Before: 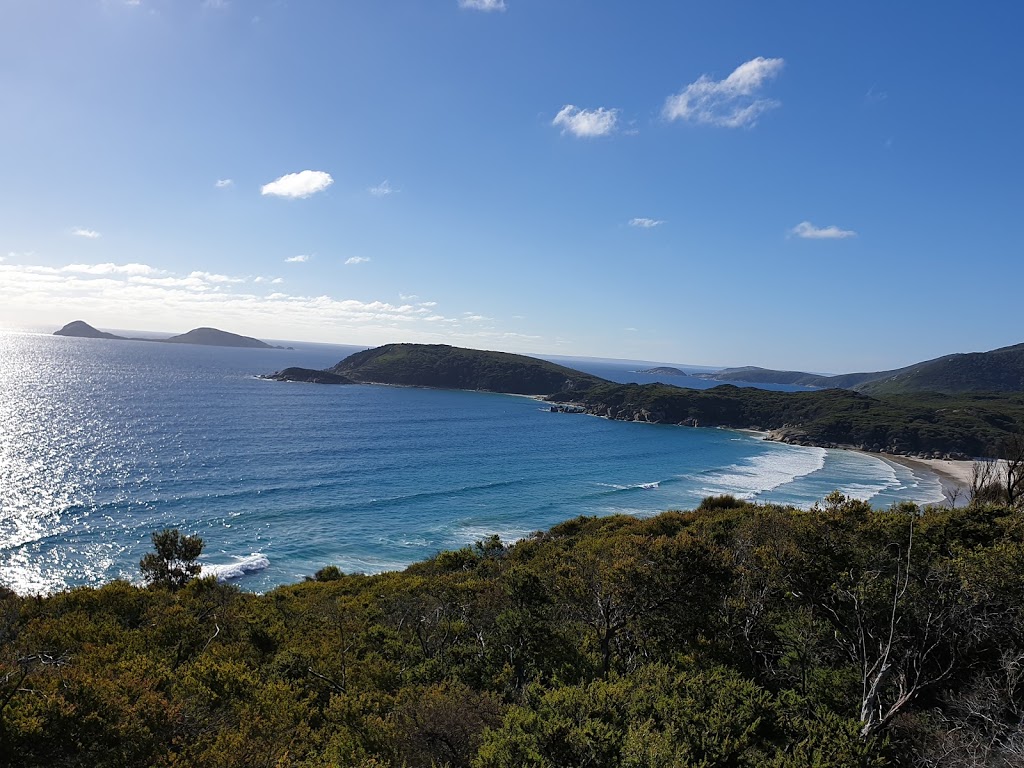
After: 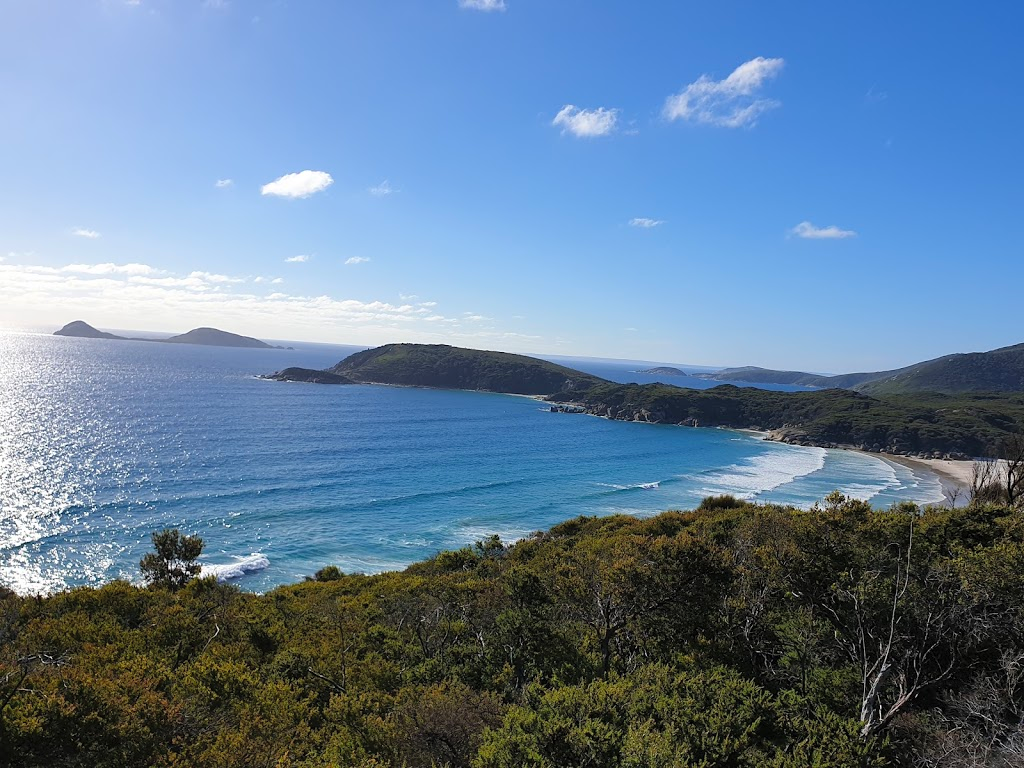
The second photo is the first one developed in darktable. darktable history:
contrast brightness saturation: brightness 0.088, saturation 0.192
